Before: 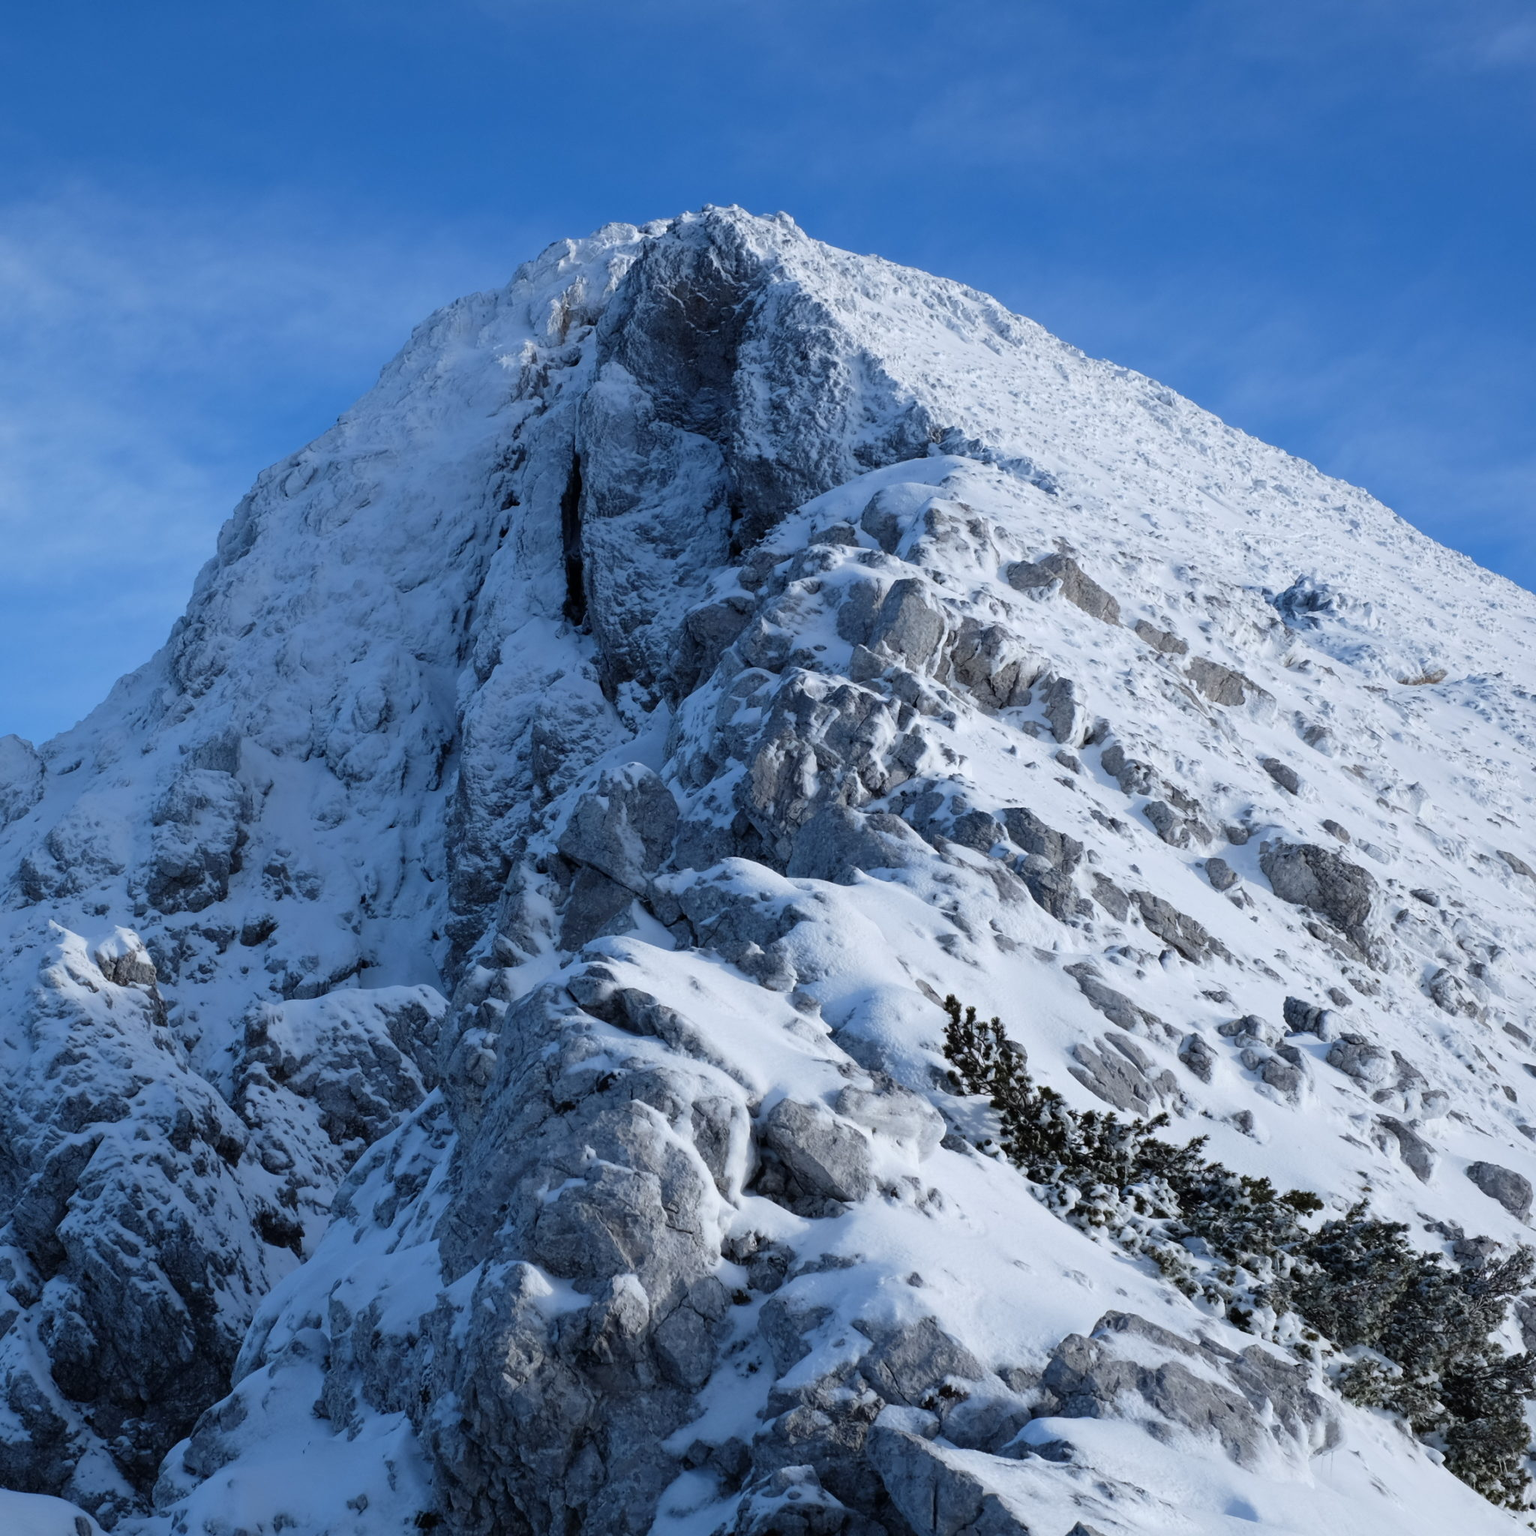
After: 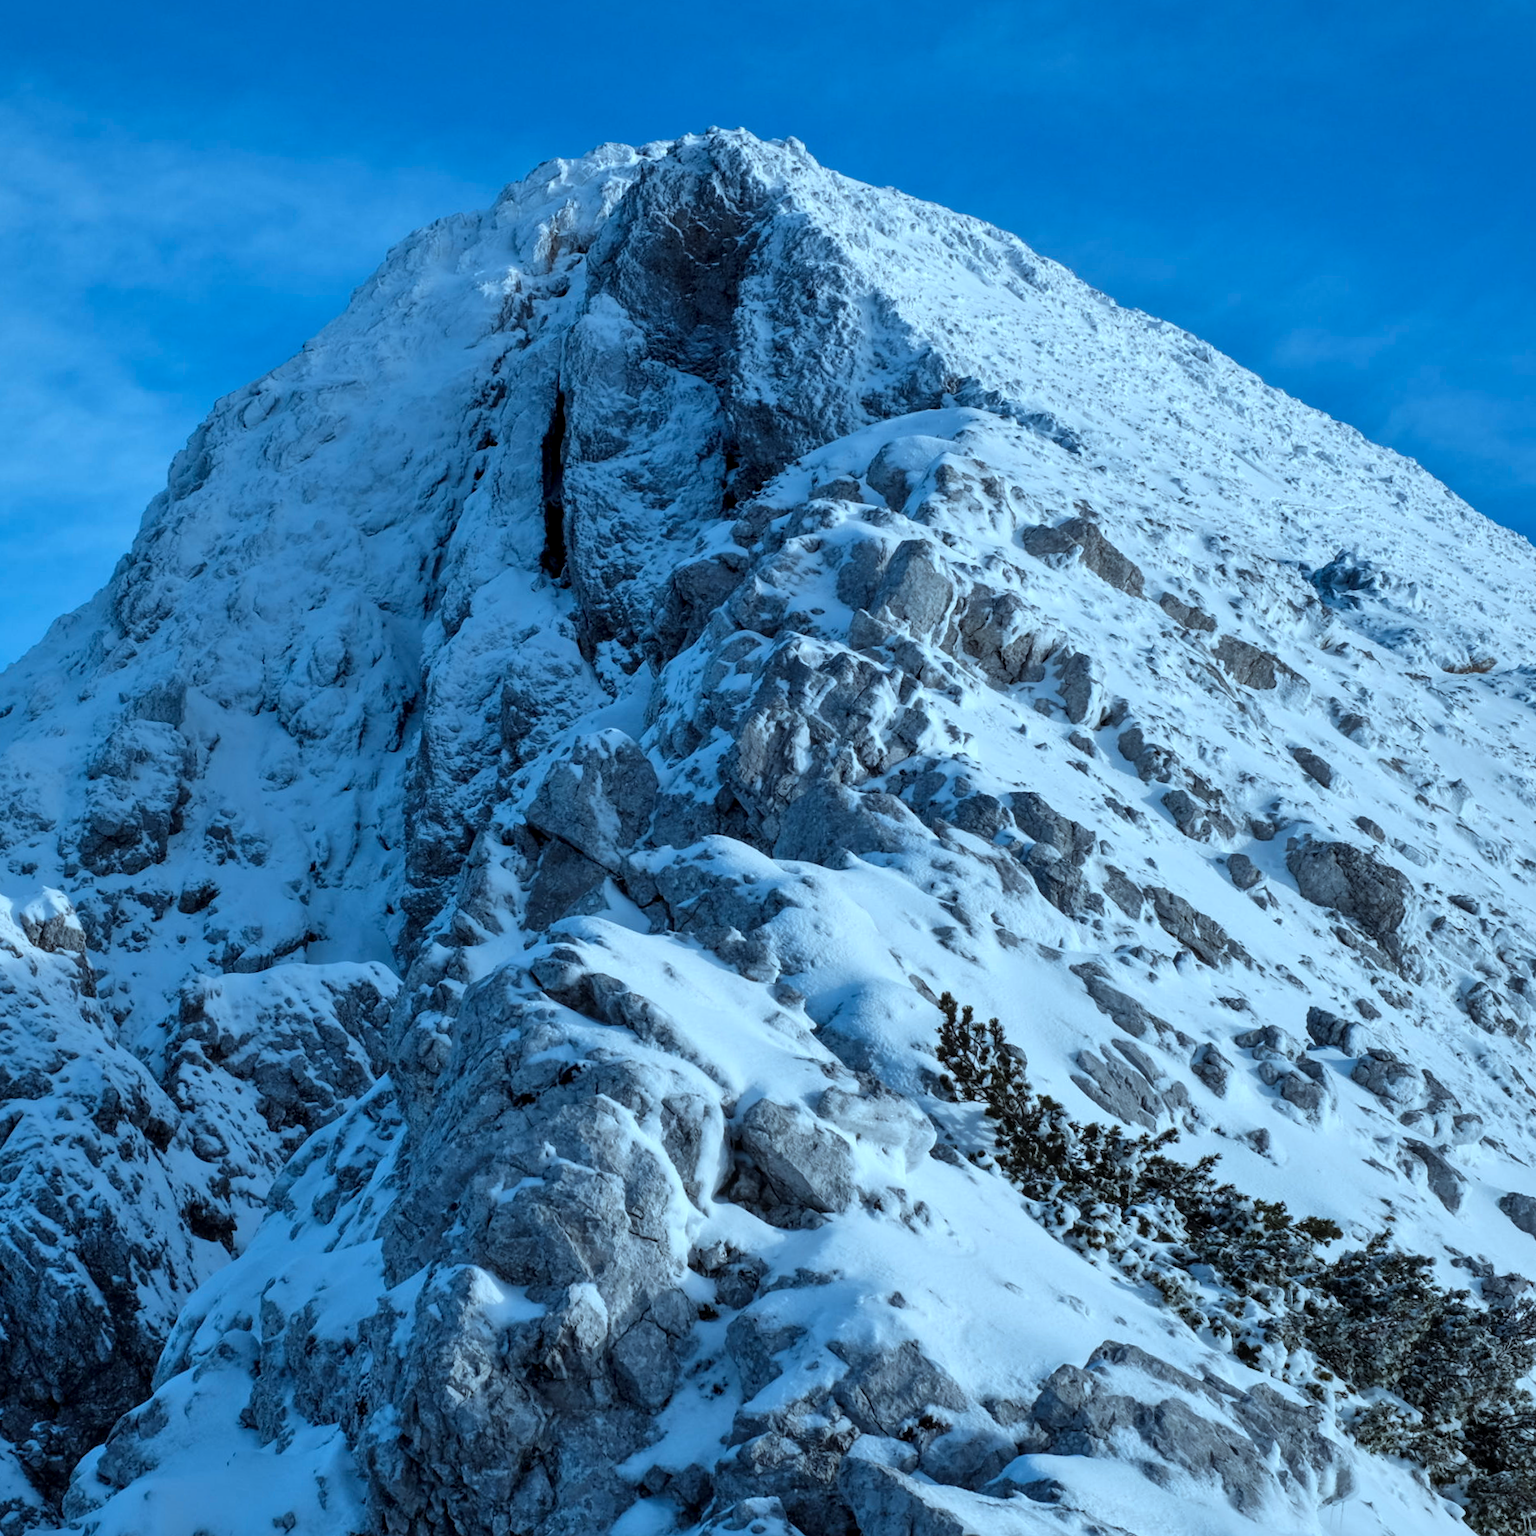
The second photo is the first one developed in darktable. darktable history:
crop and rotate: angle -1.96°, left 3.097%, top 4.154%, right 1.586%, bottom 0.529%
shadows and highlights: shadows color adjustment 97.66%, soften with gaussian
color correction: highlights a* -11.71, highlights b* -15.58
local contrast: on, module defaults
